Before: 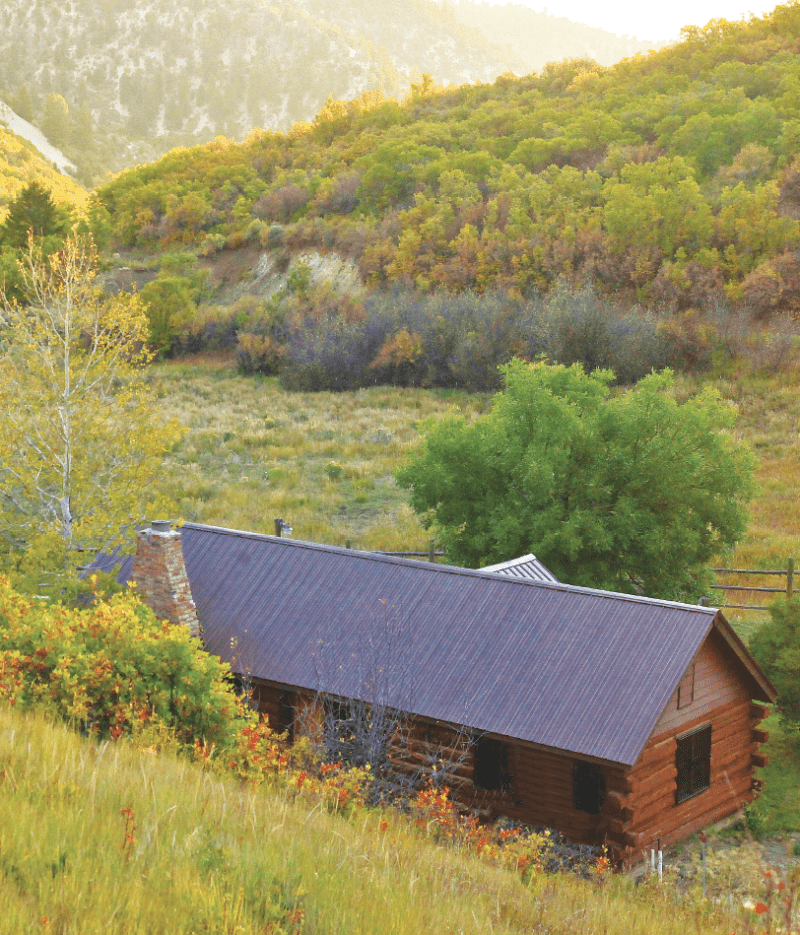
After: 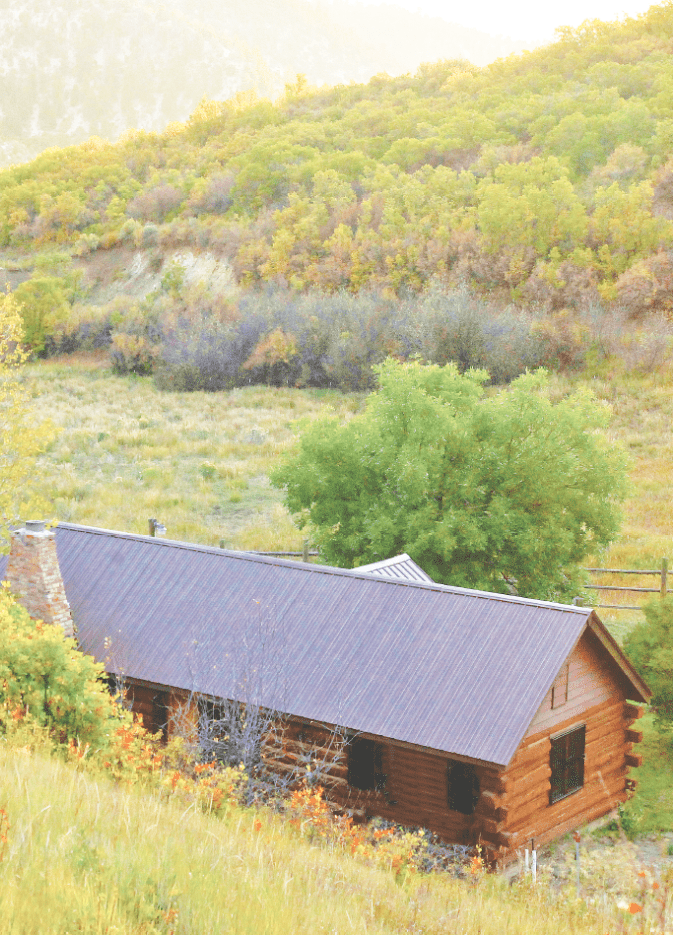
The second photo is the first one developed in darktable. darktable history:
base curve: curves: ch0 [(0, 0.007) (0.028, 0.063) (0.121, 0.311) (0.46, 0.743) (0.859, 0.957) (1, 1)], preserve colors none
crop: left 15.806%
